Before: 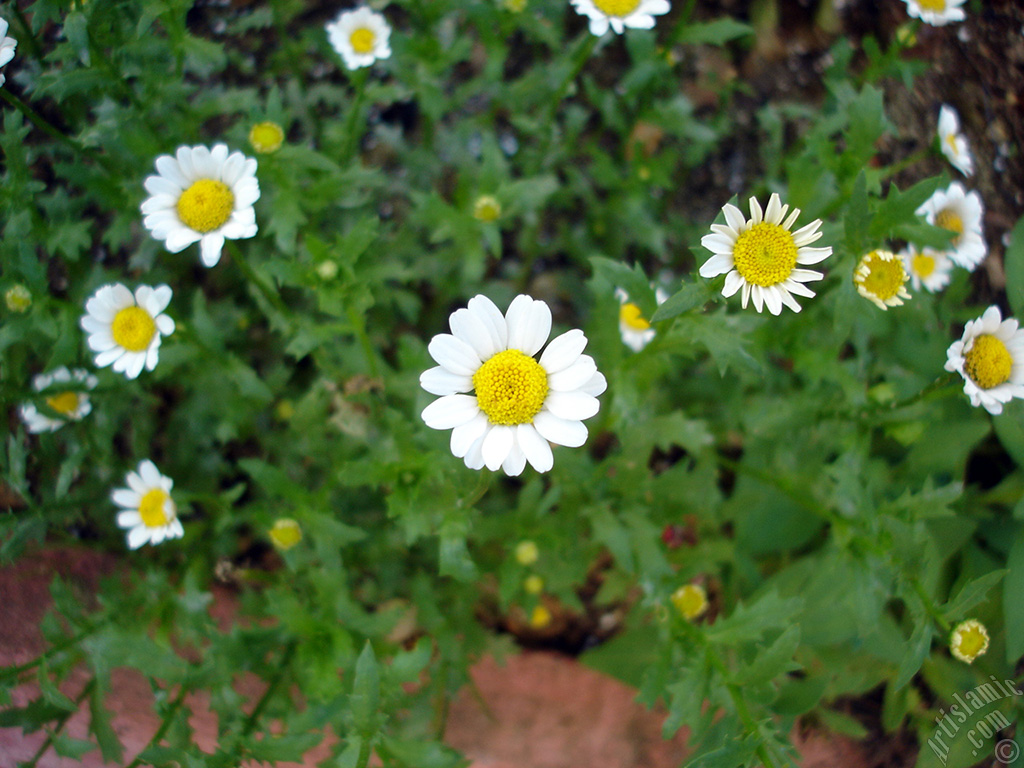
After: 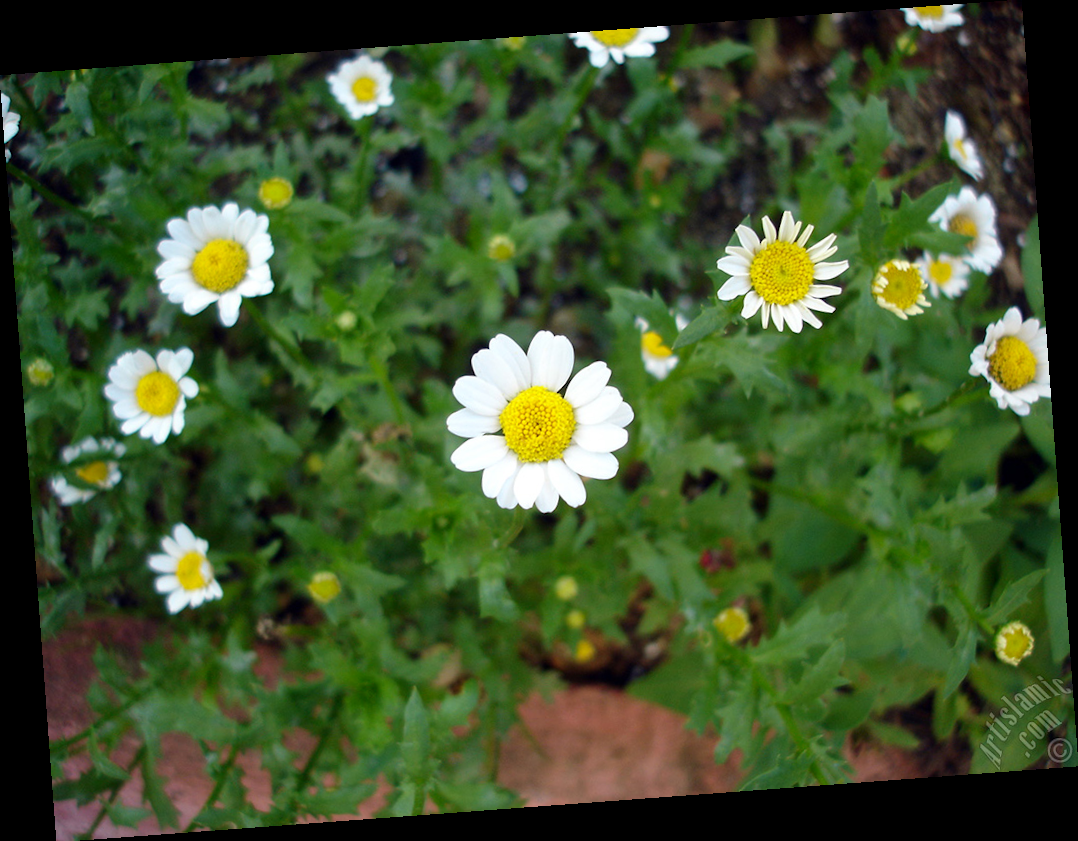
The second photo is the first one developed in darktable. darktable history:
rotate and perspective: rotation -4.25°, automatic cropping off
contrast brightness saturation: contrast 0.08, saturation 0.02
